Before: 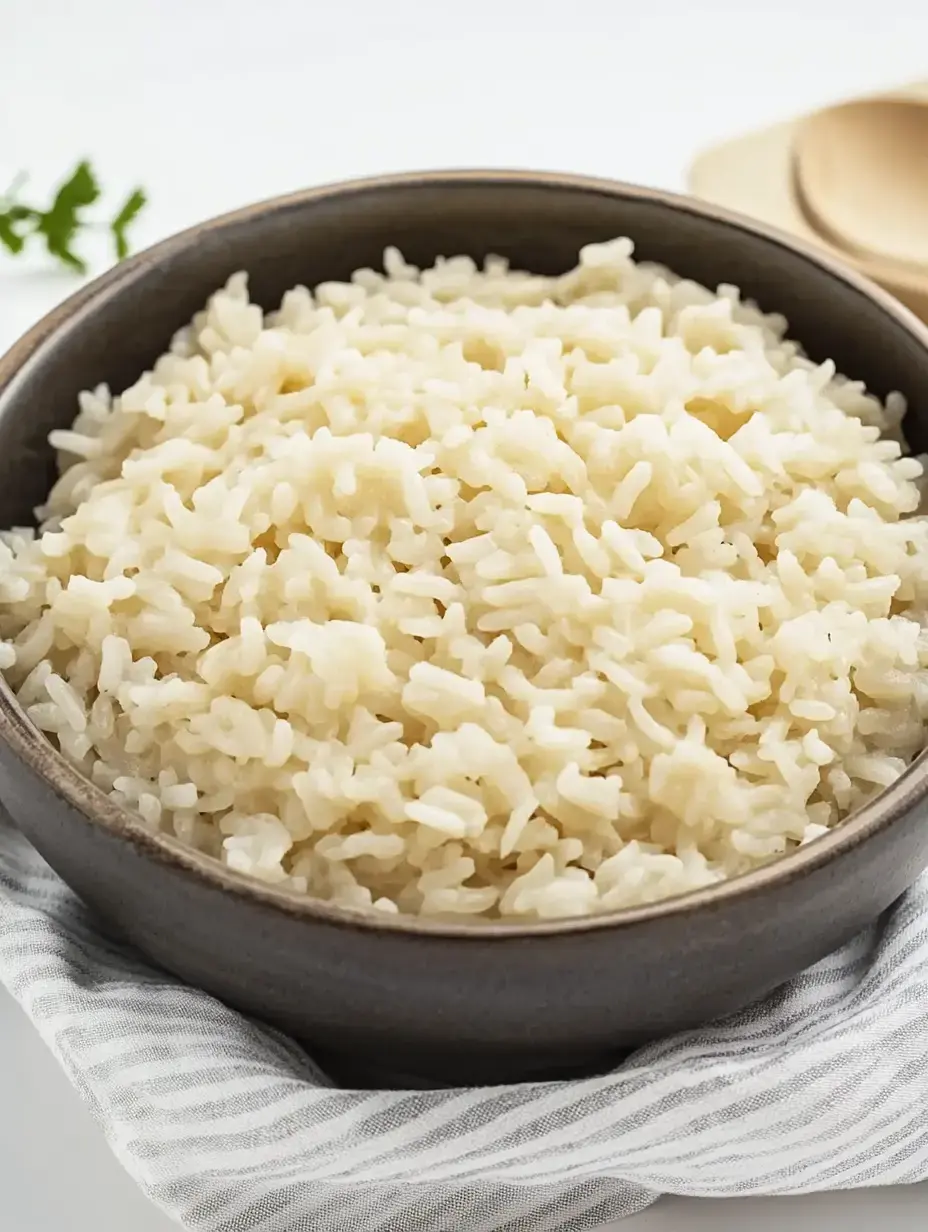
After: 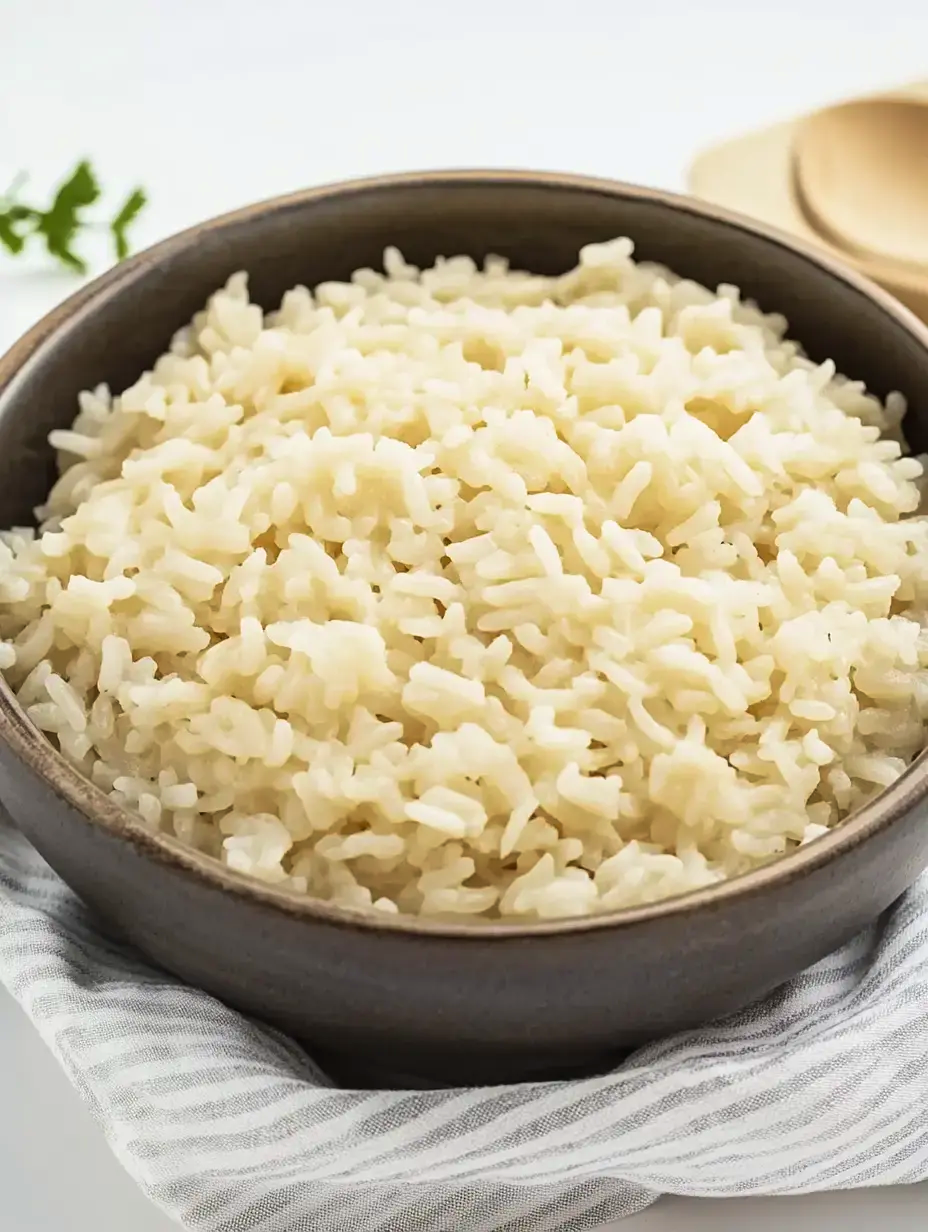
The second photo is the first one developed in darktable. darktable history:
velvia: strength 27.05%
